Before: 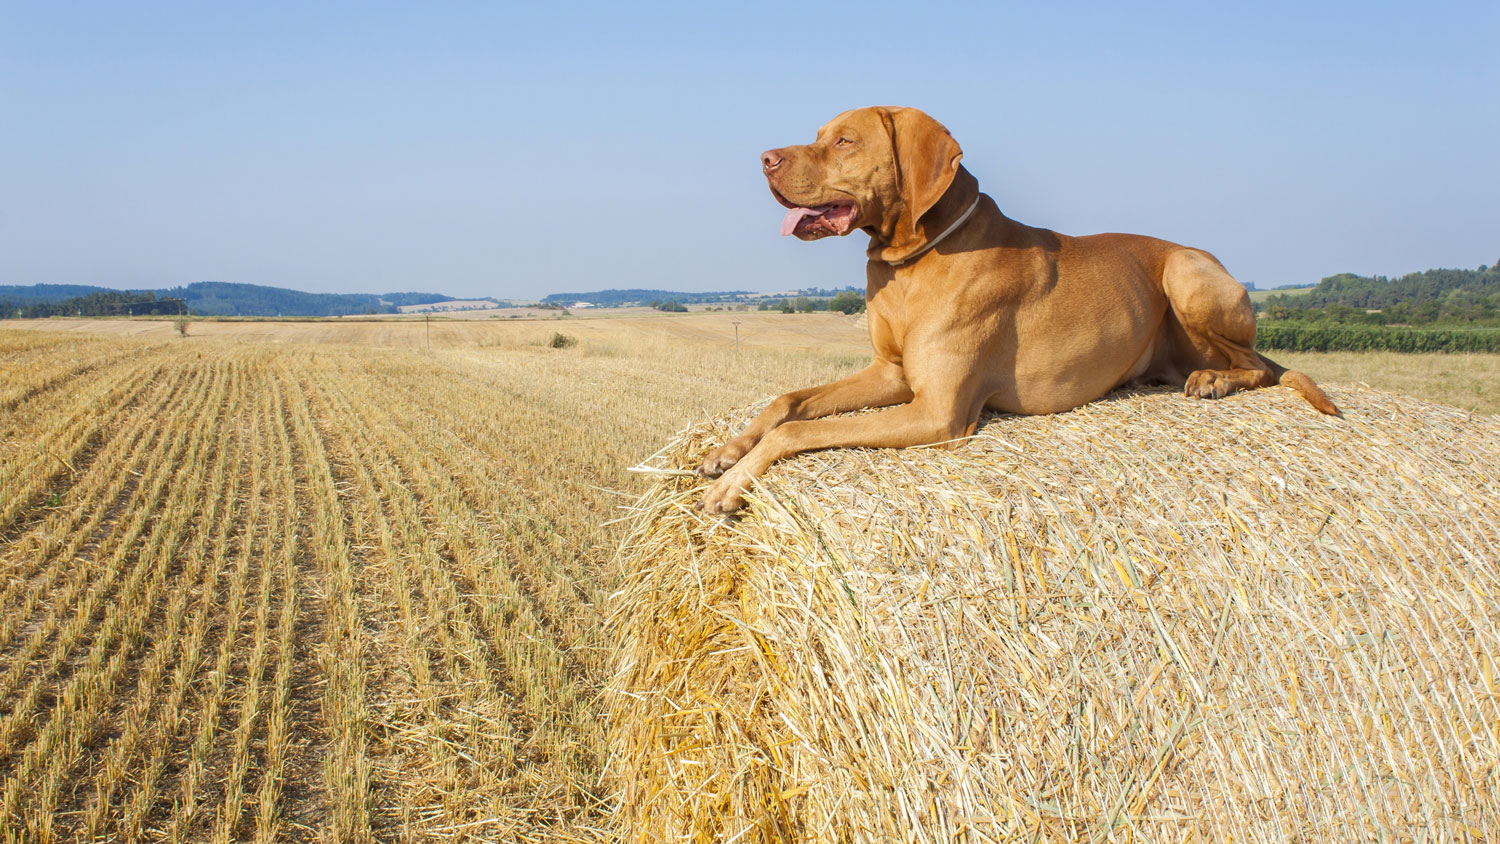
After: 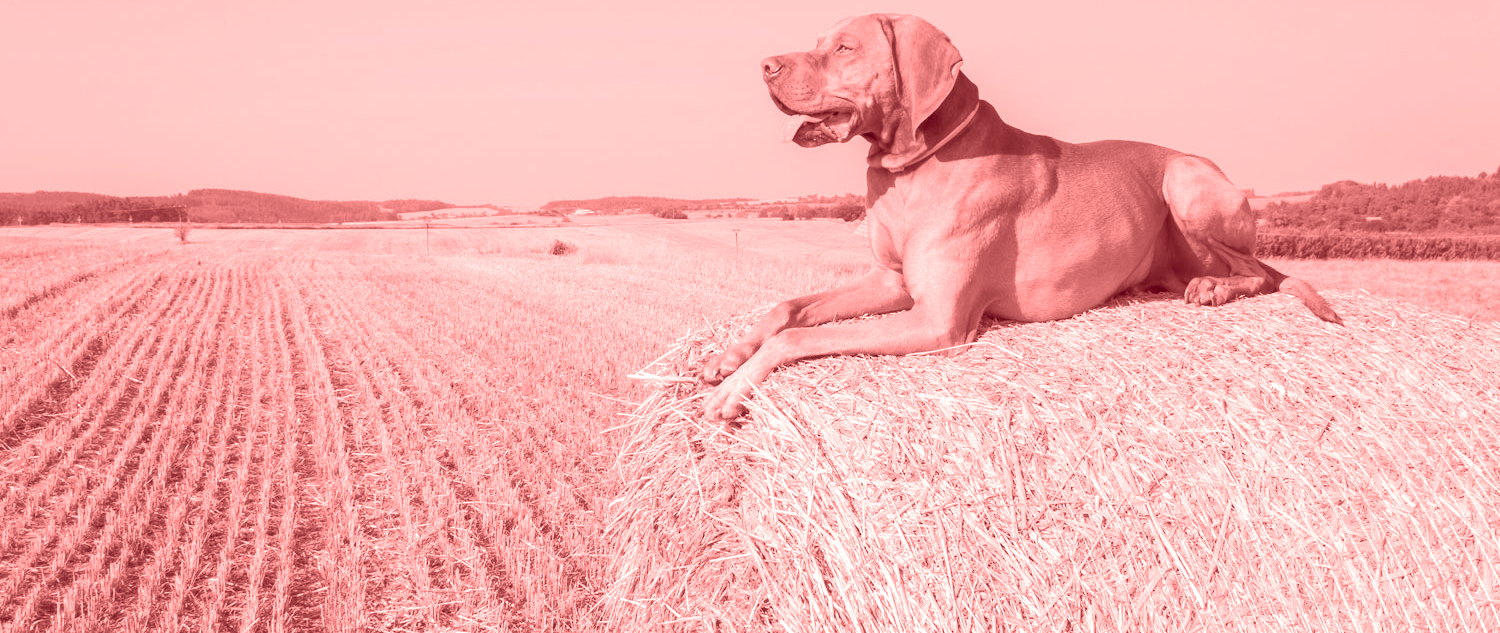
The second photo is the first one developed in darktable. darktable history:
colorize: saturation 60%, source mix 100%
crop: top 11.038%, bottom 13.962%
